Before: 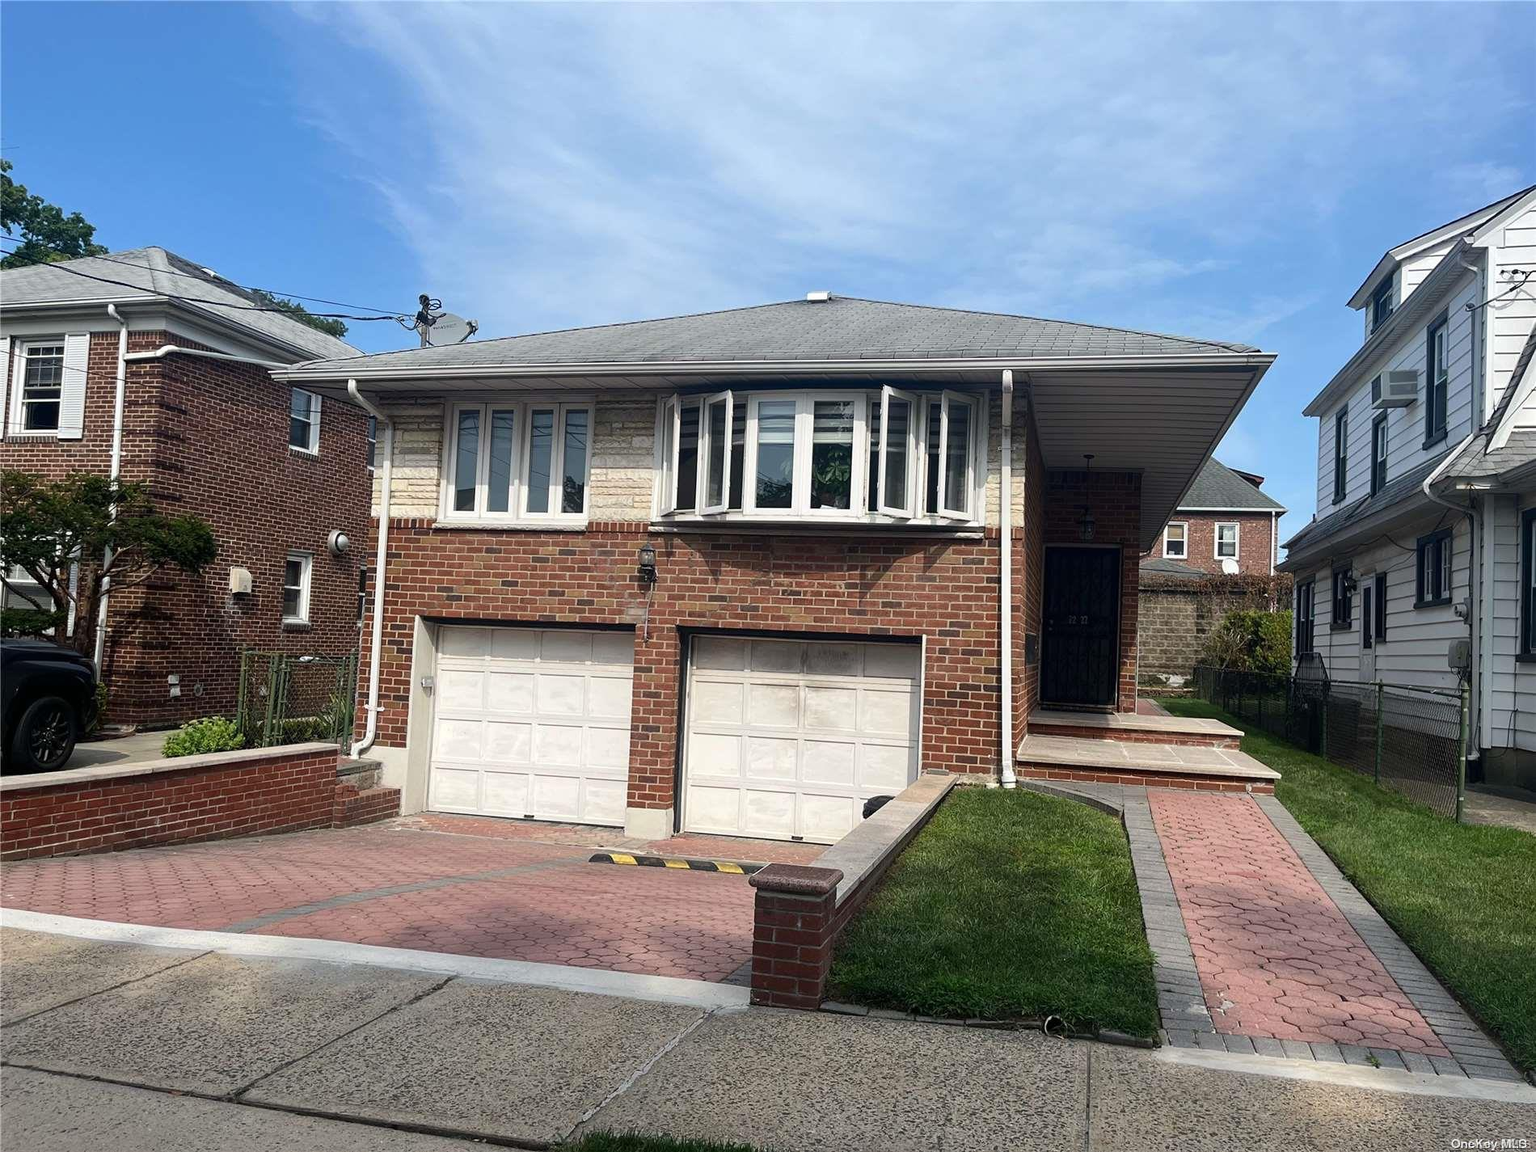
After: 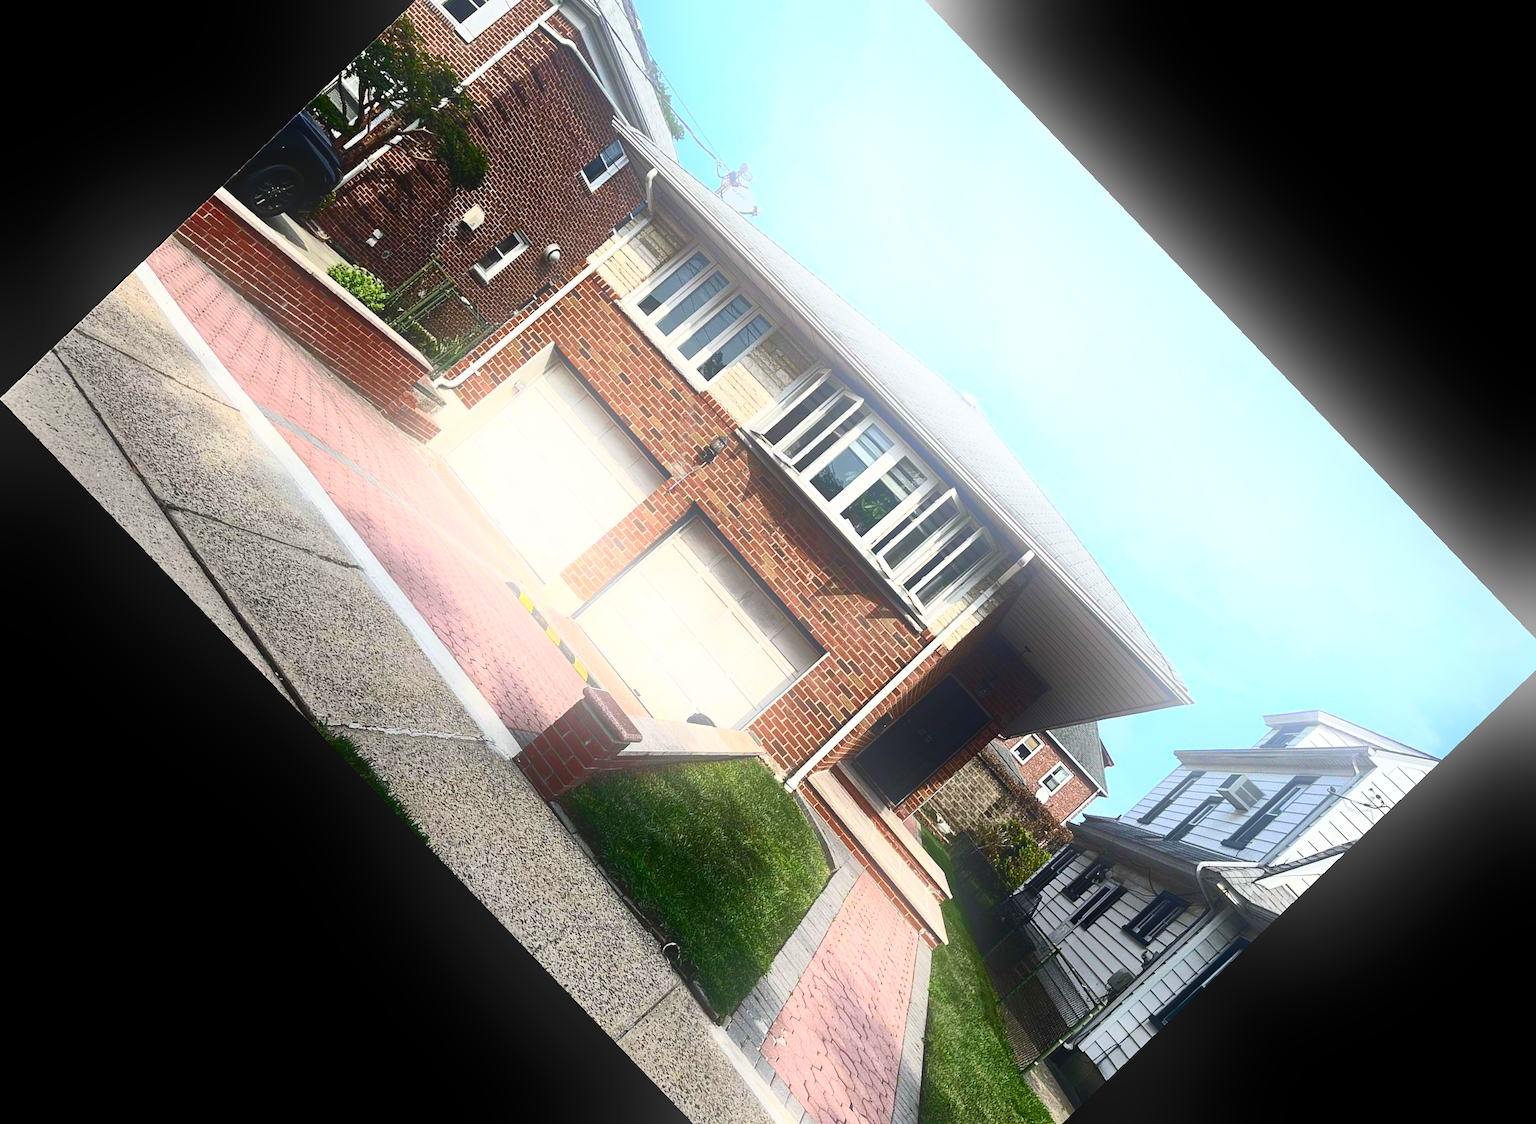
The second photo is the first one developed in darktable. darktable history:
exposure: exposure 0.02 EV, compensate highlight preservation false
bloom: on, module defaults
shadows and highlights: highlights 70.7, soften with gaussian
crop and rotate: angle -46.26°, top 16.234%, right 0.912%, bottom 11.704%
contrast brightness saturation: contrast 0.4, brightness 0.05, saturation 0.25
